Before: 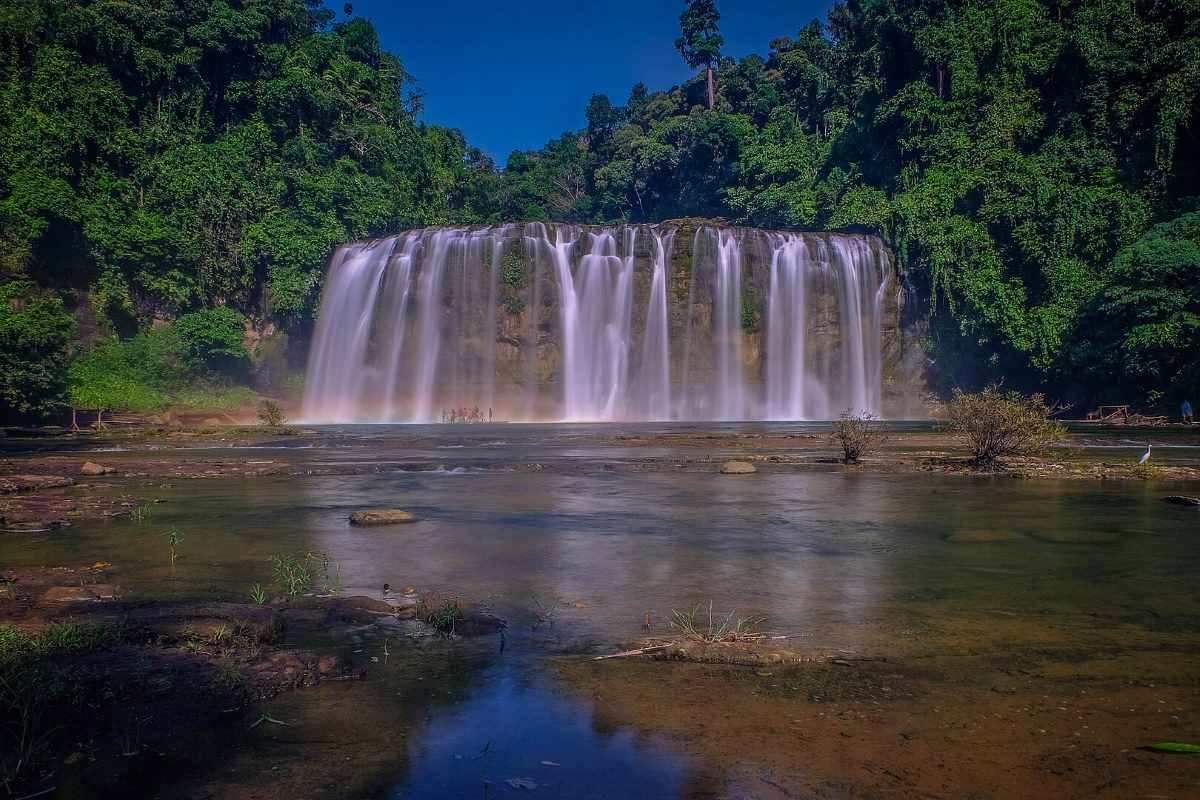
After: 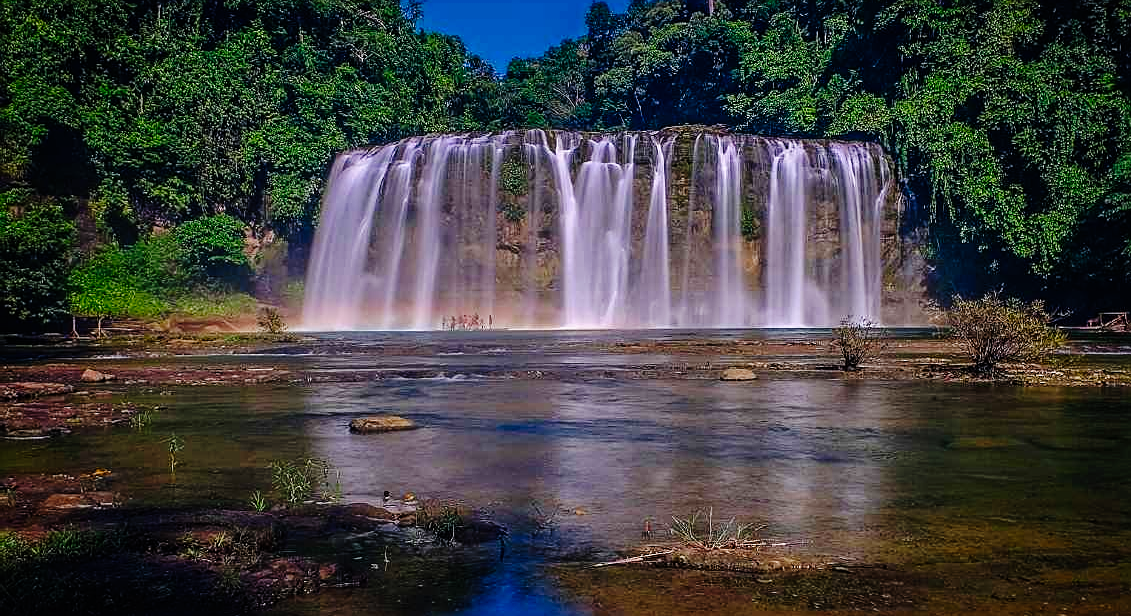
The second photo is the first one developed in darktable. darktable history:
crop and rotate: angle 0.03°, top 11.643%, right 5.651%, bottom 11.189%
tone curve: curves: ch0 [(0, 0) (0.003, 0.003) (0.011, 0.005) (0.025, 0.008) (0.044, 0.012) (0.069, 0.02) (0.1, 0.031) (0.136, 0.047) (0.177, 0.088) (0.224, 0.141) (0.277, 0.222) (0.335, 0.32) (0.399, 0.422) (0.468, 0.523) (0.543, 0.623) (0.623, 0.716) (0.709, 0.796) (0.801, 0.88) (0.898, 0.958) (1, 1)], preserve colors none
sharpen: on, module defaults
